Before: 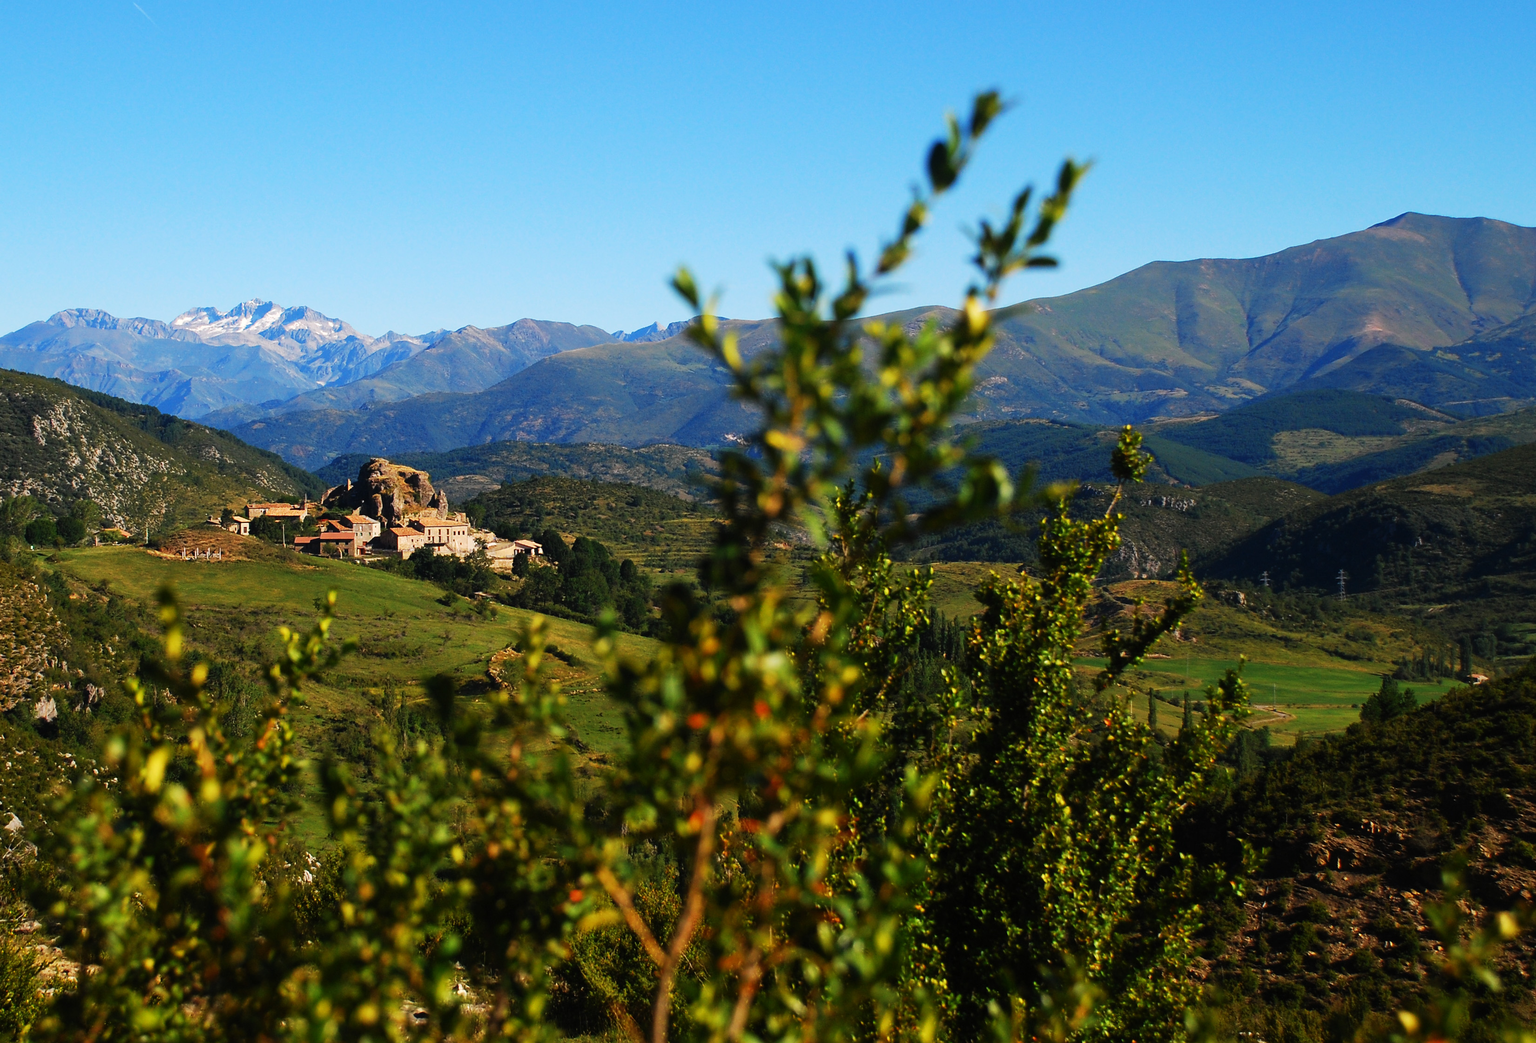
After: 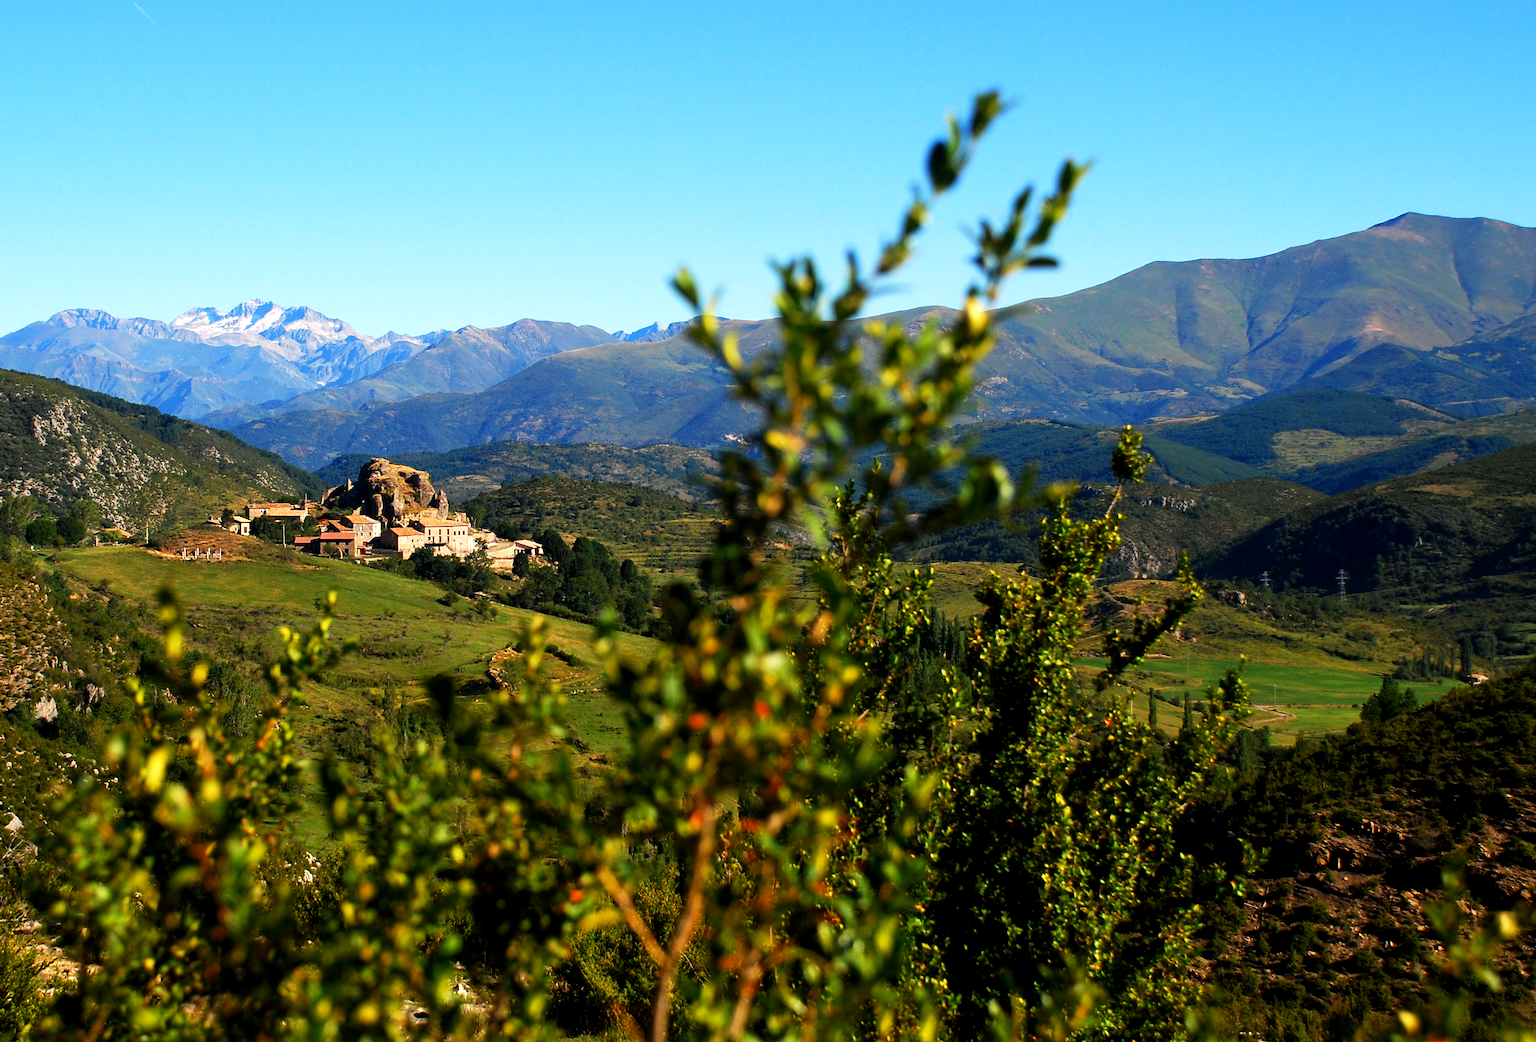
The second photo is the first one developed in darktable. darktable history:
exposure: black level correction 0.003, exposure 0.389 EV, compensate highlight preservation false
